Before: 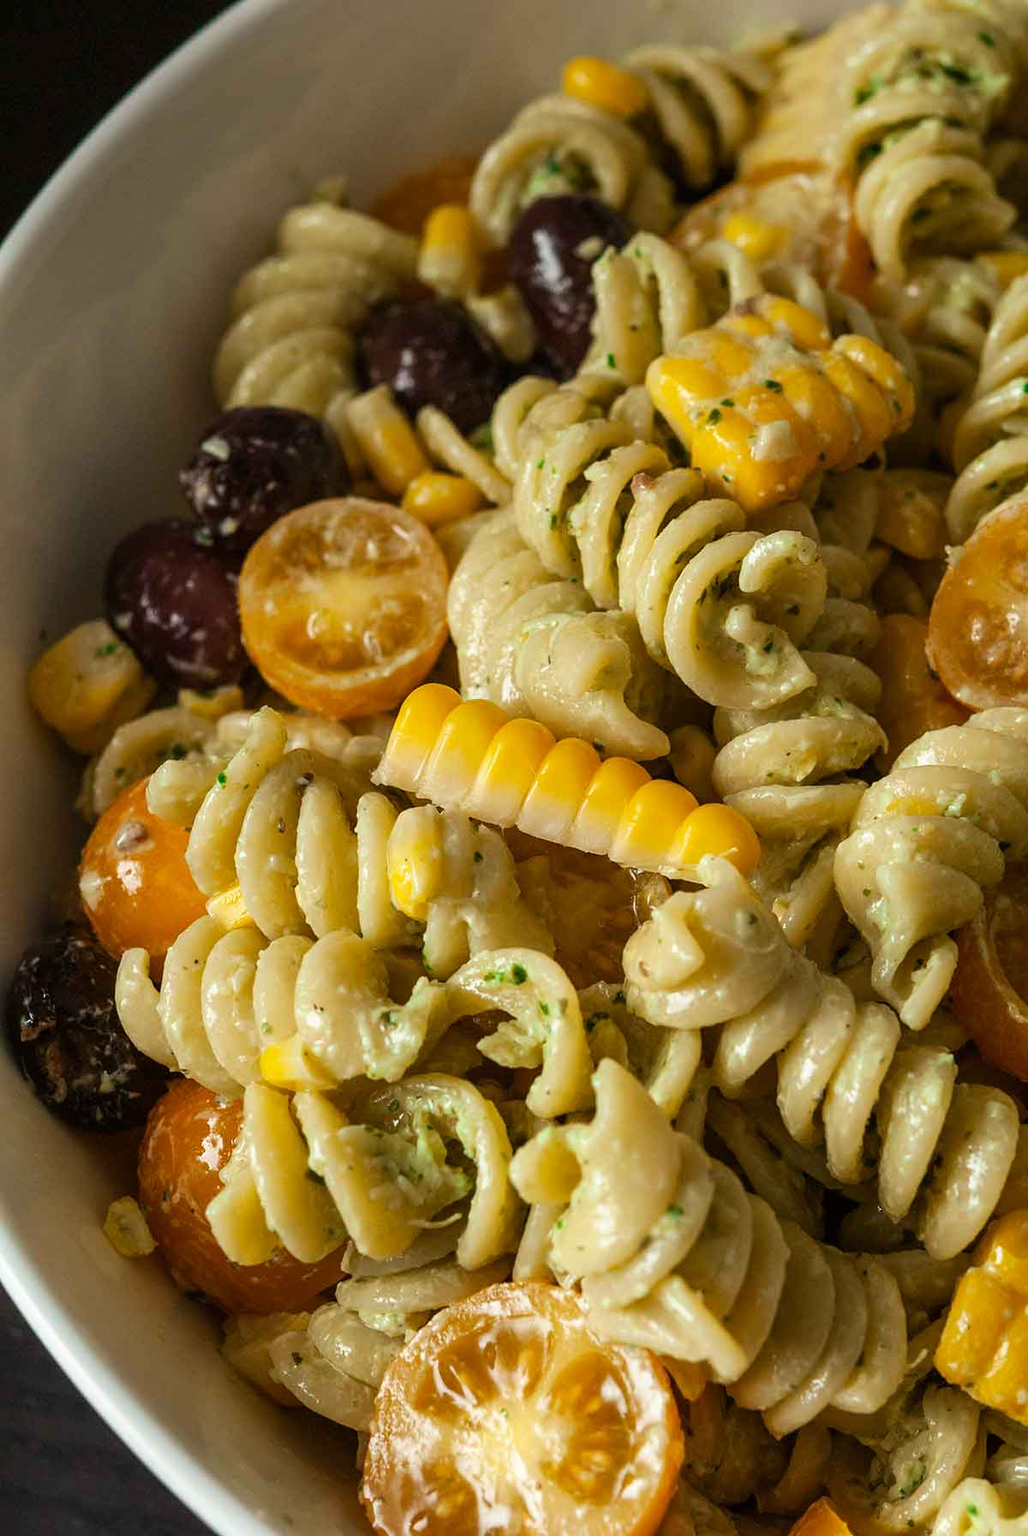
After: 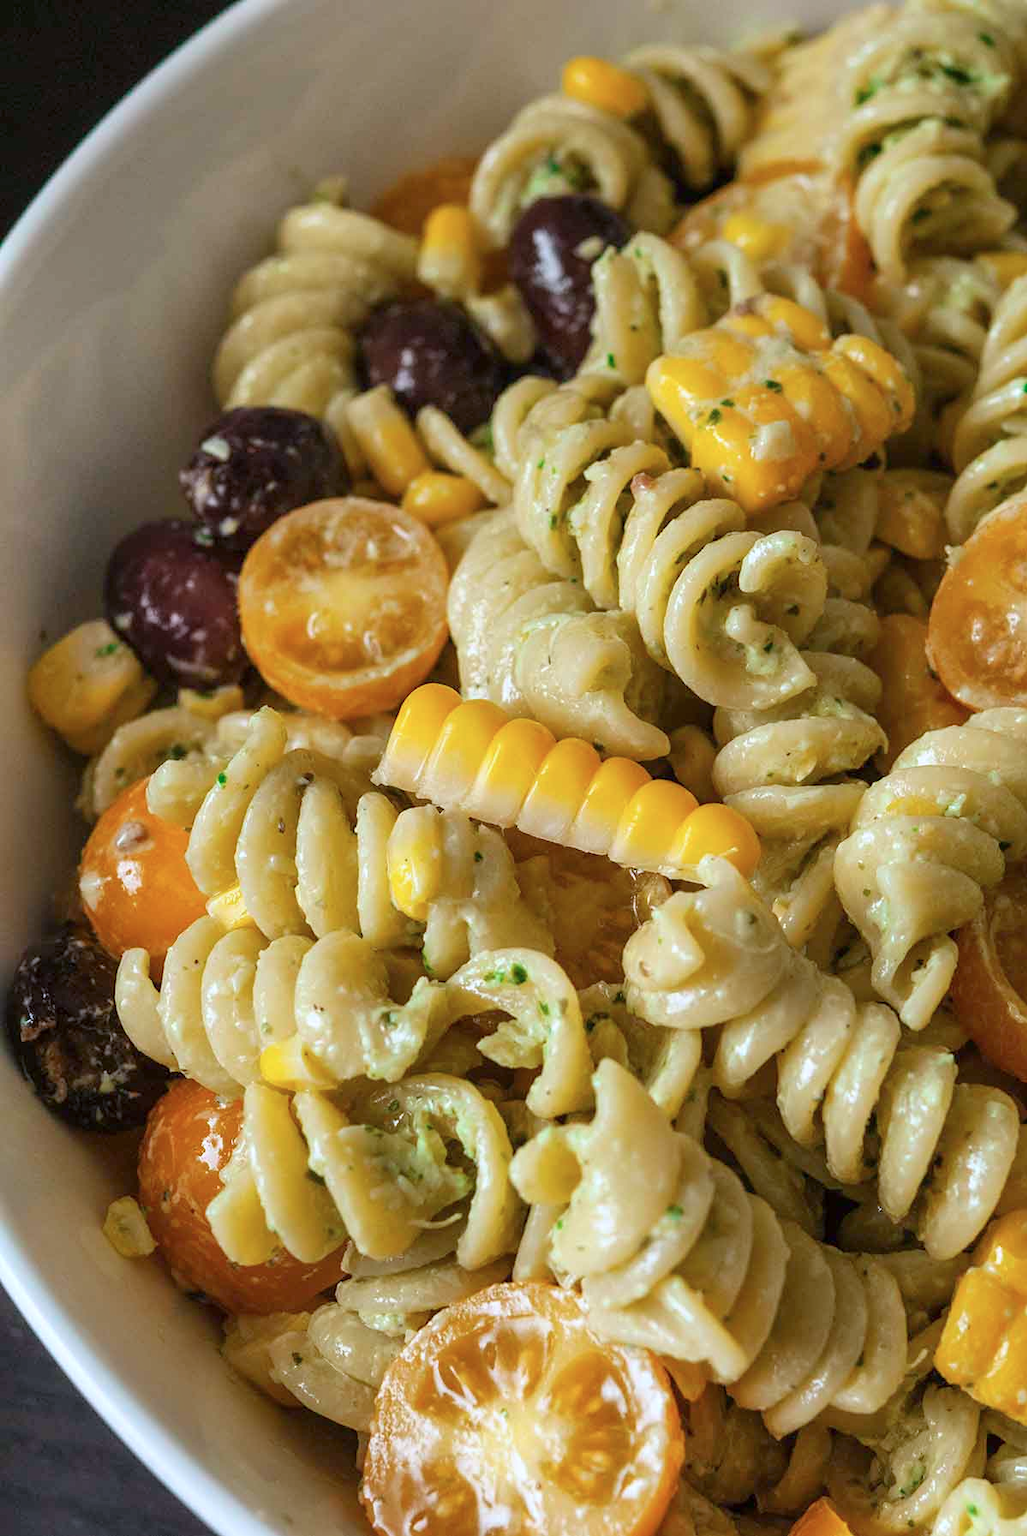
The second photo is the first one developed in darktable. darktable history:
tone equalizer: -7 EV 0.147 EV, -6 EV 0.59 EV, -5 EV 1.17 EV, -4 EV 1.35 EV, -3 EV 1.14 EV, -2 EV 0.6 EV, -1 EV 0.166 EV, smoothing diameter 24.8%, edges refinement/feathering 9.87, preserve details guided filter
color calibration: illuminant as shot in camera, x 0.37, y 0.382, temperature 4314.39 K
